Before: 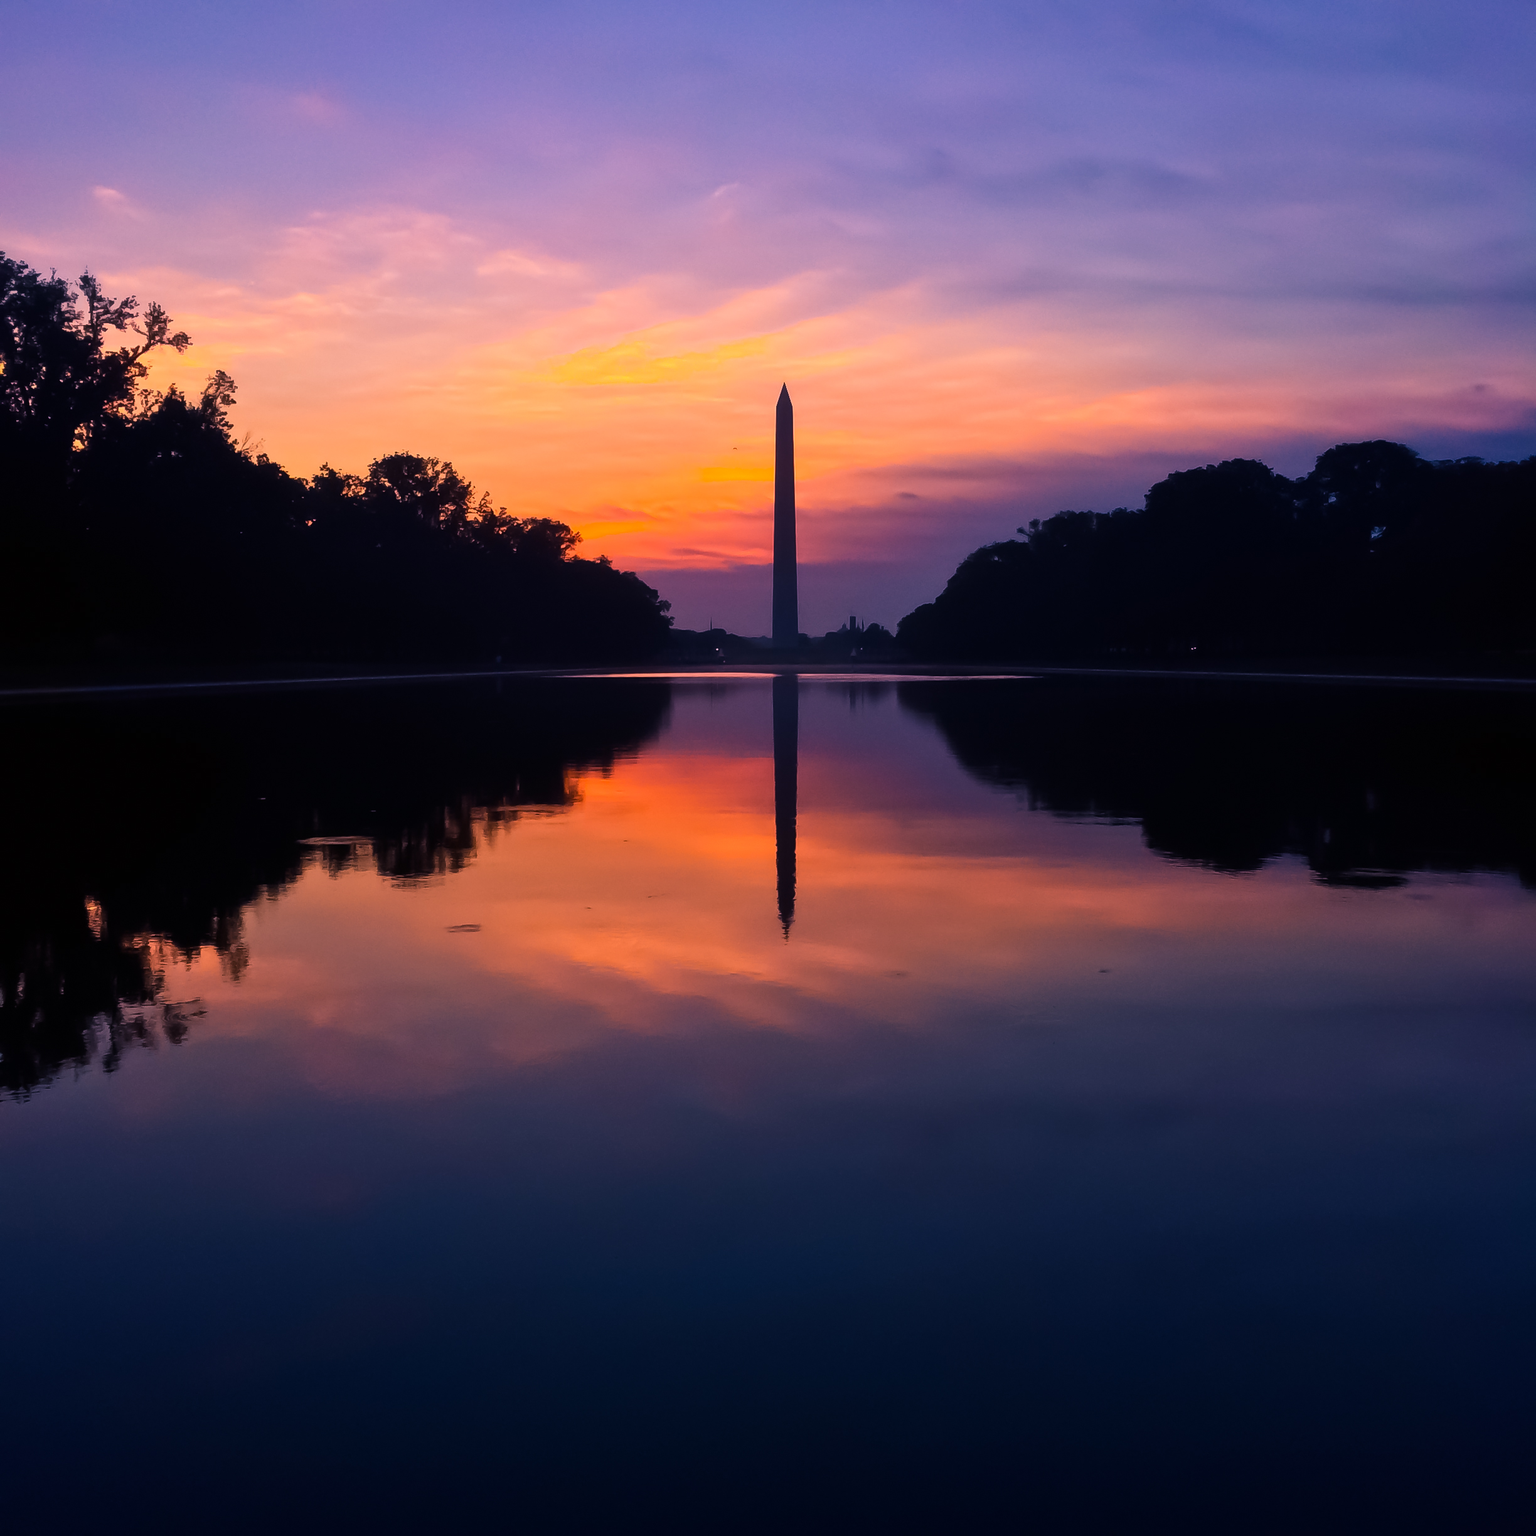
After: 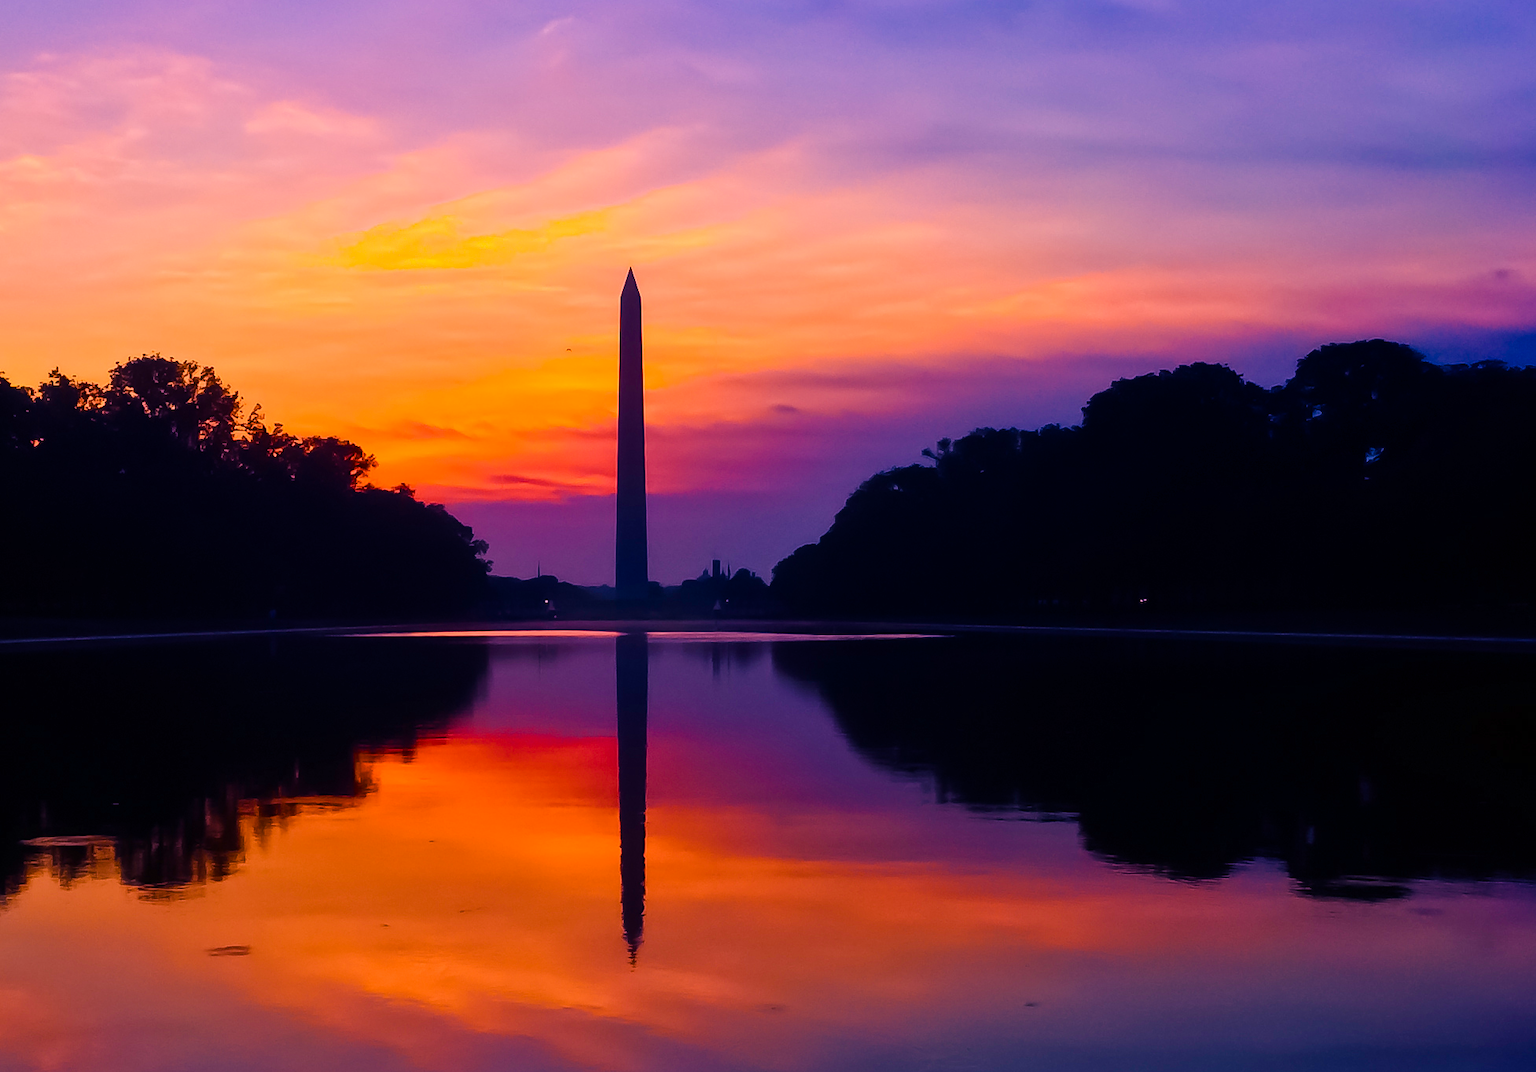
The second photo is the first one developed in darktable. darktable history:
crop: left 18.323%, top 11.067%, right 1.839%, bottom 33.182%
color balance rgb: highlights gain › chroma 0.231%, highlights gain › hue 331.53°, perceptual saturation grading › global saturation 38.979%, perceptual saturation grading › highlights -50.157%, perceptual saturation grading › shadows 30.02%, global vibrance 44.584%
